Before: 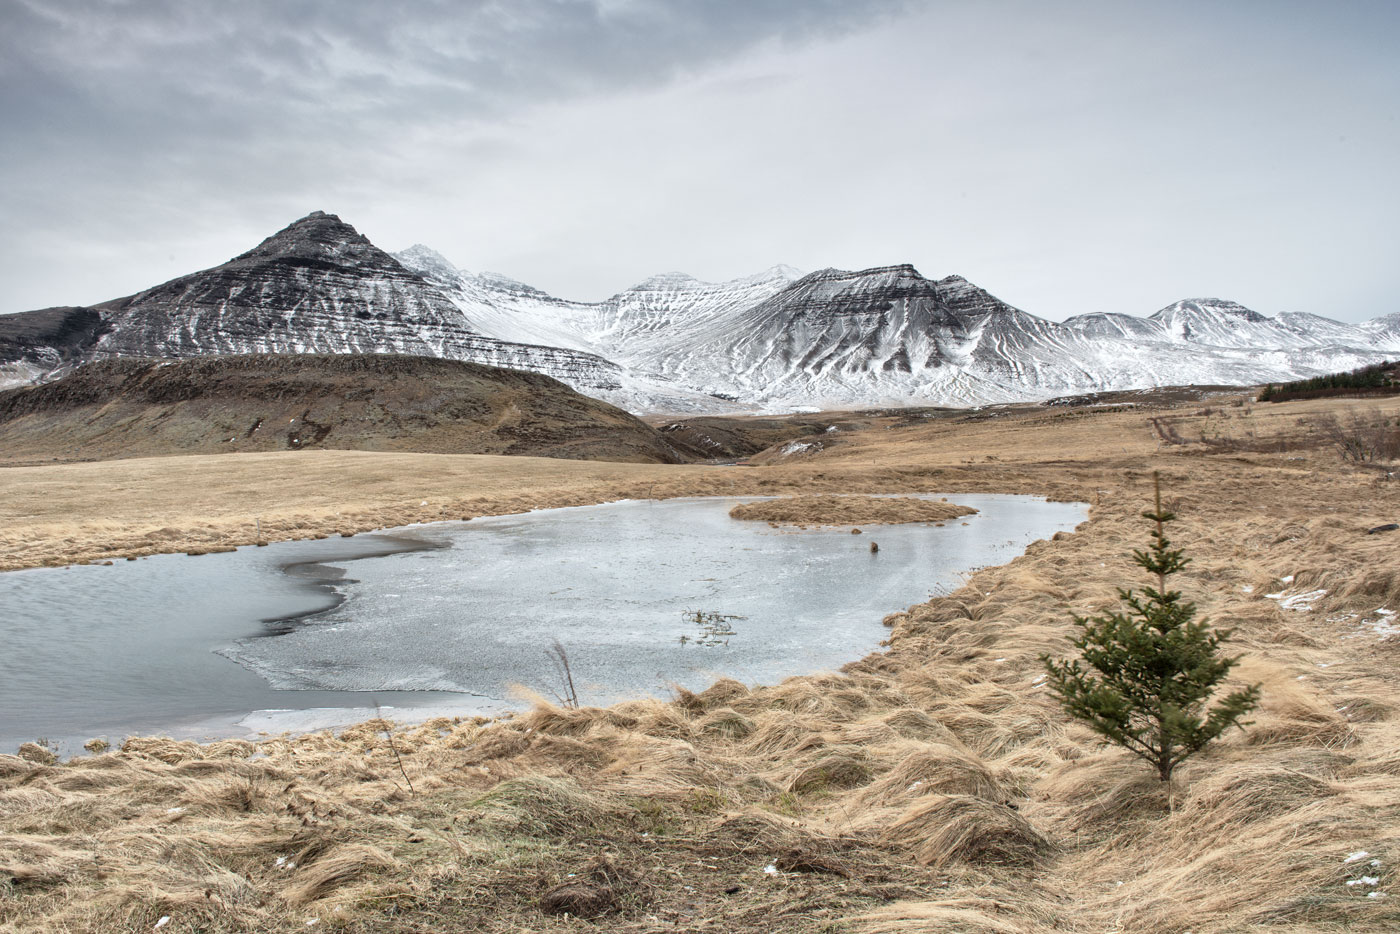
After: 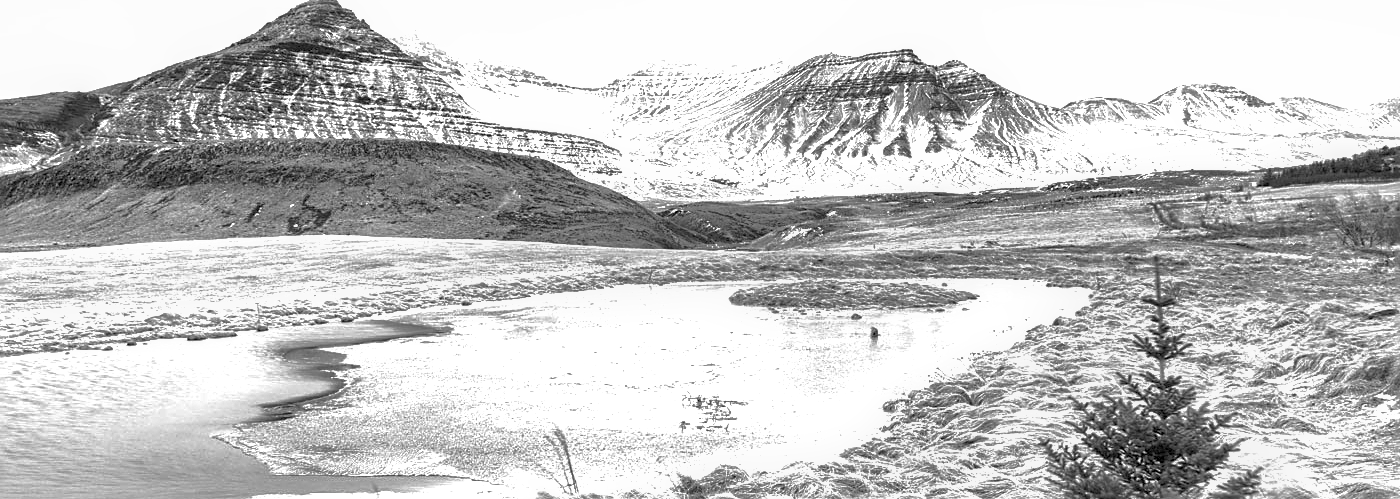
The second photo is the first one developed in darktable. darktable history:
exposure: black level correction 0, exposure 0.953 EV, compensate exposure bias true, compensate highlight preservation false
monochrome: a -11.7, b 1.62, size 0.5, highlights 0.38
sharpen: on, module defaults
crop and rotate: top 23.043%, bottom 23.437%
shadows and highlights: on, module defaults
color balance: lift [1, 1, 0.999, 1.001], gamma [1, 1.003, 1.005, 0.995], gain [1, 0.992, 0.988, 1.012], contrast 5%, output saturation 110%
local contrast: on, module defaults
